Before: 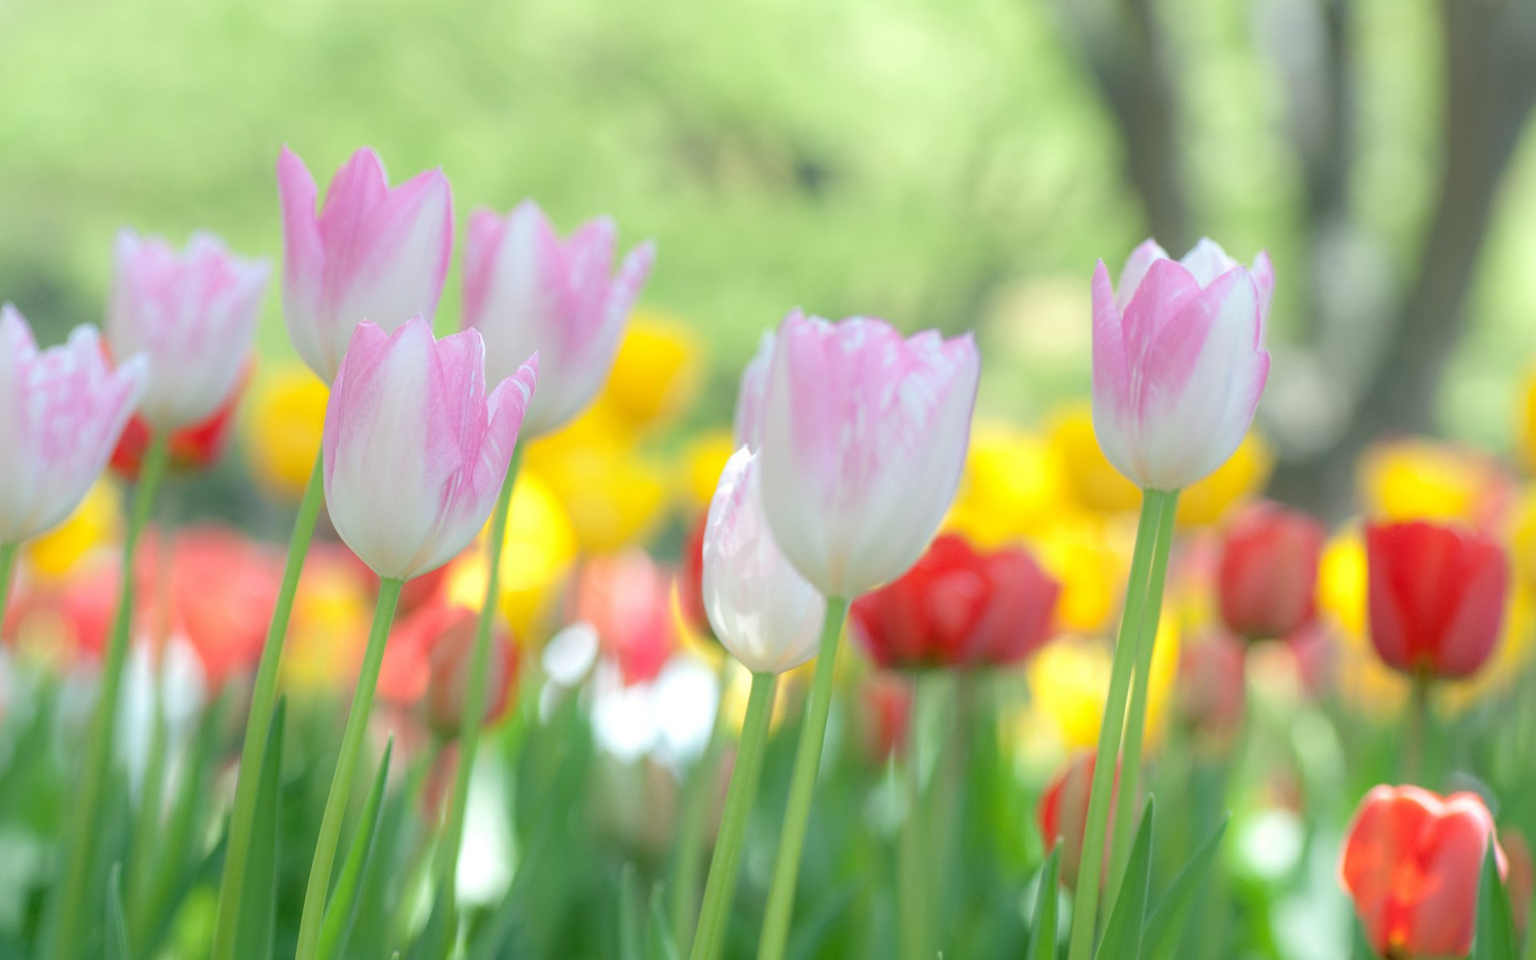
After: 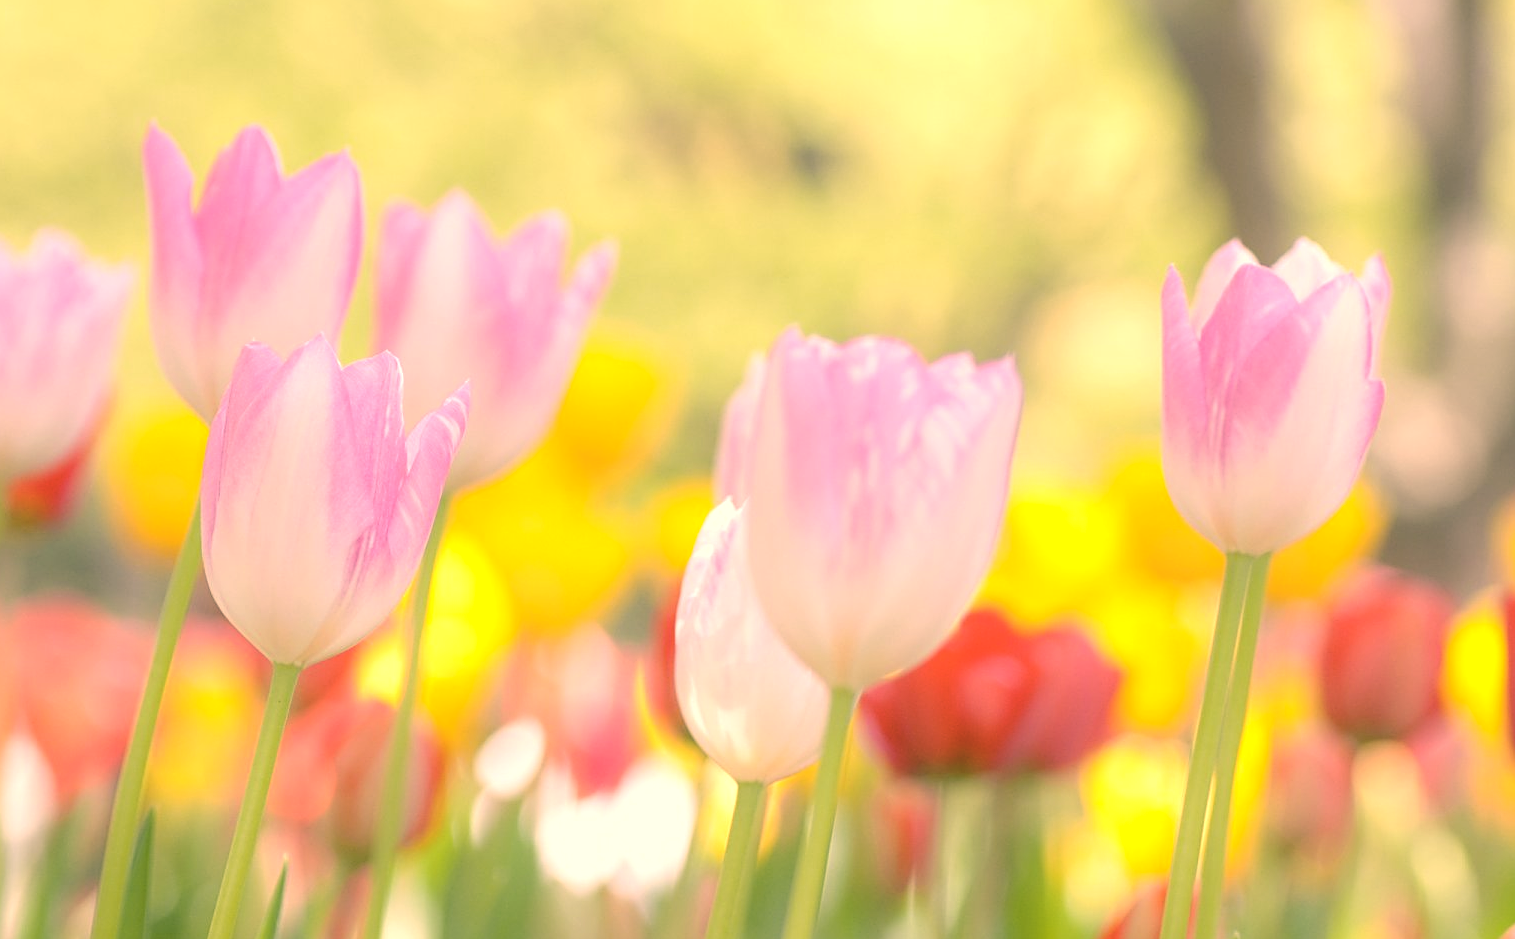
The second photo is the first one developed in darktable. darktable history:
color balance rgb: power › luminance -7.66%, power › chroma 1.109%, power › hue 216.21°, perceptual saturation grading › global saturation 24.967%, global vibrance 20%
crop and rotate: left 10.616%, top 4.985%, right 10.476%, bottom 16.76%
color calibration: illuminant same as pipeline (D50), adaptation XYZ, x 0.346, y 0.357, temperature 5009.01 K
exposure: black level correction 0.001, exposure 0.961 EV, compensate highlight preservation false
color correction: highlights a* 21.66, highlights b* 22.48
sharpen: on, module defaults
contrast brightness saturation: contrast -0.266, saturation -0.434
